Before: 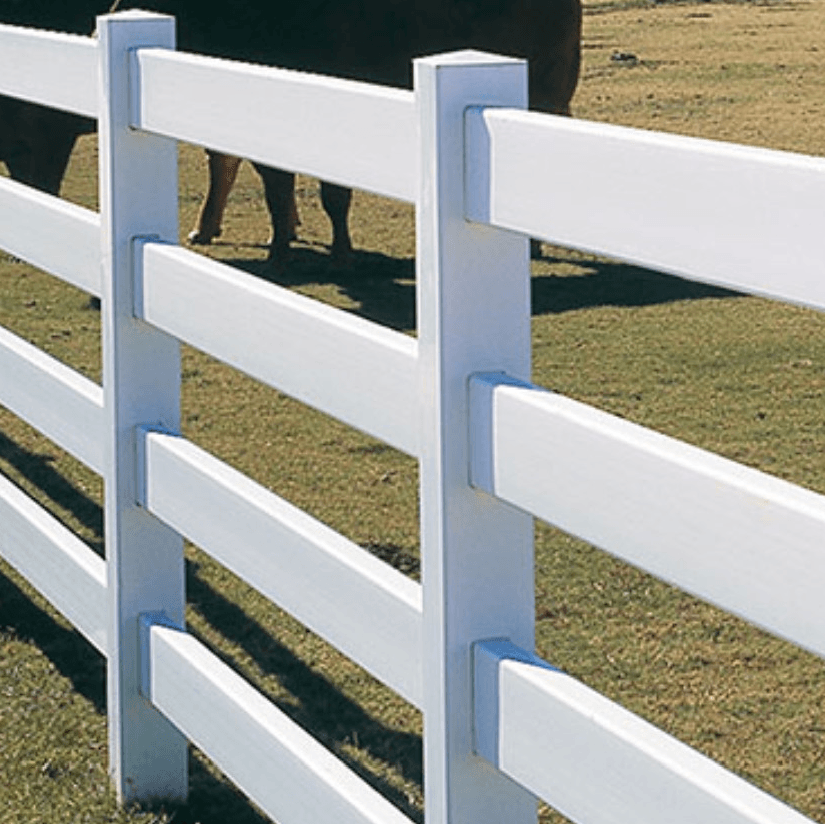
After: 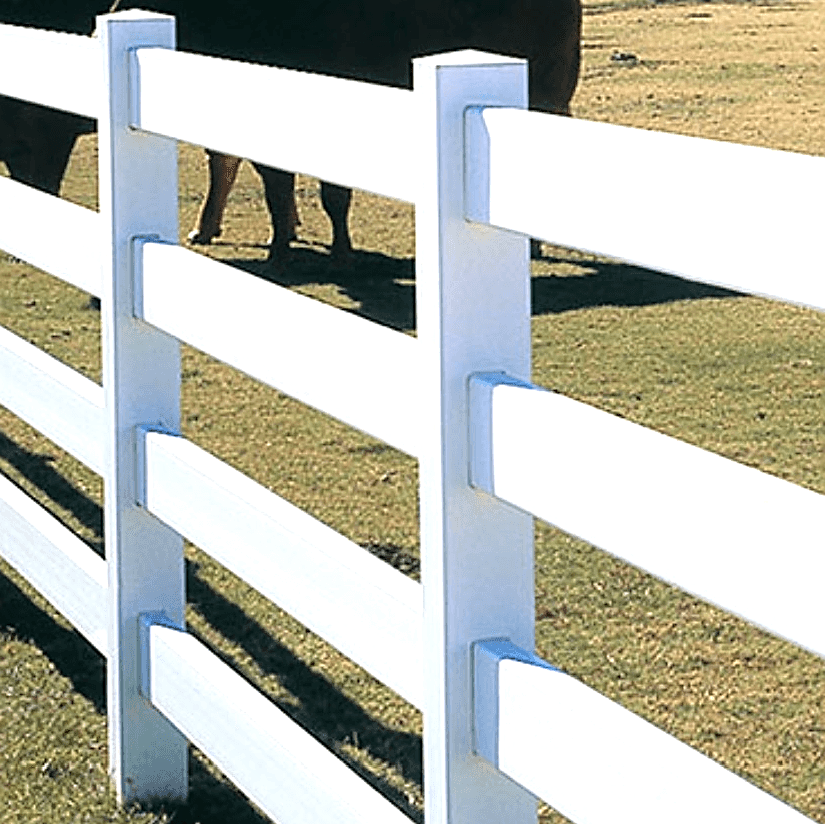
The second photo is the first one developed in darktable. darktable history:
sharpen: on, module defaults
tone equalizer: -8 EV -0.732 EV, -7 EV -0.677 EV, -6 EV -0.564 EV, -5 EV -0.383 EV, -3 EV 0.39 EV, -2 EV 0.6 EV, -1 EV 0.677 EV, +0 EV 0.724 EV
